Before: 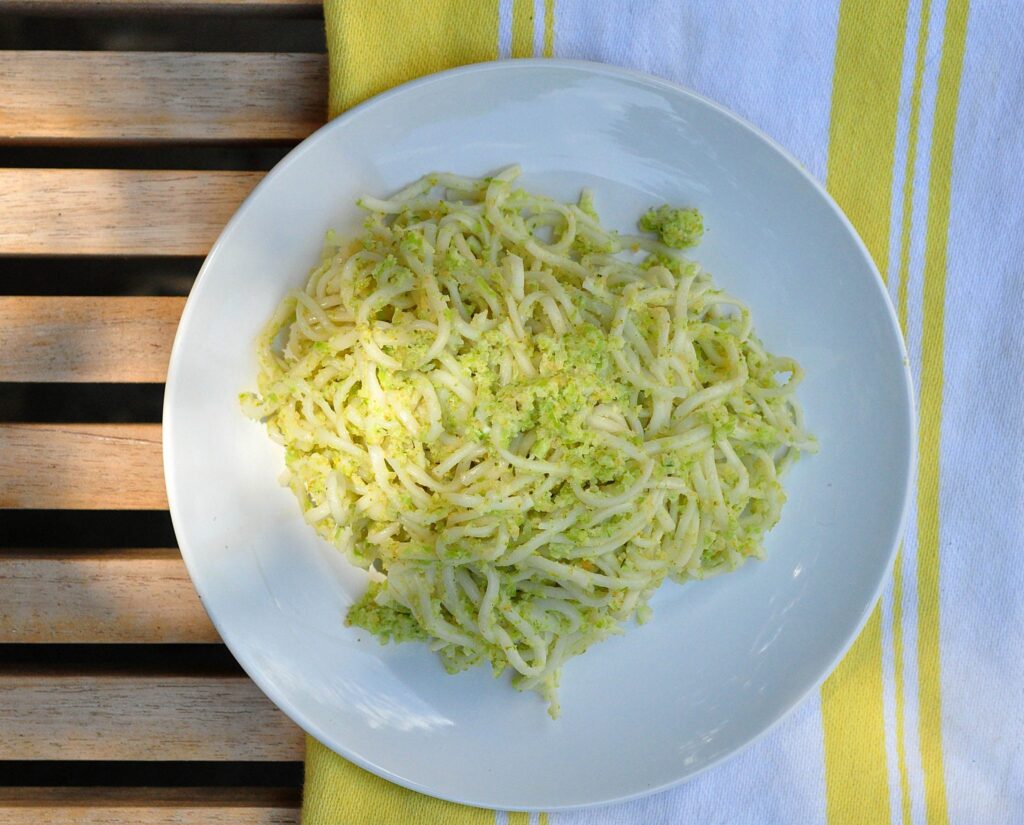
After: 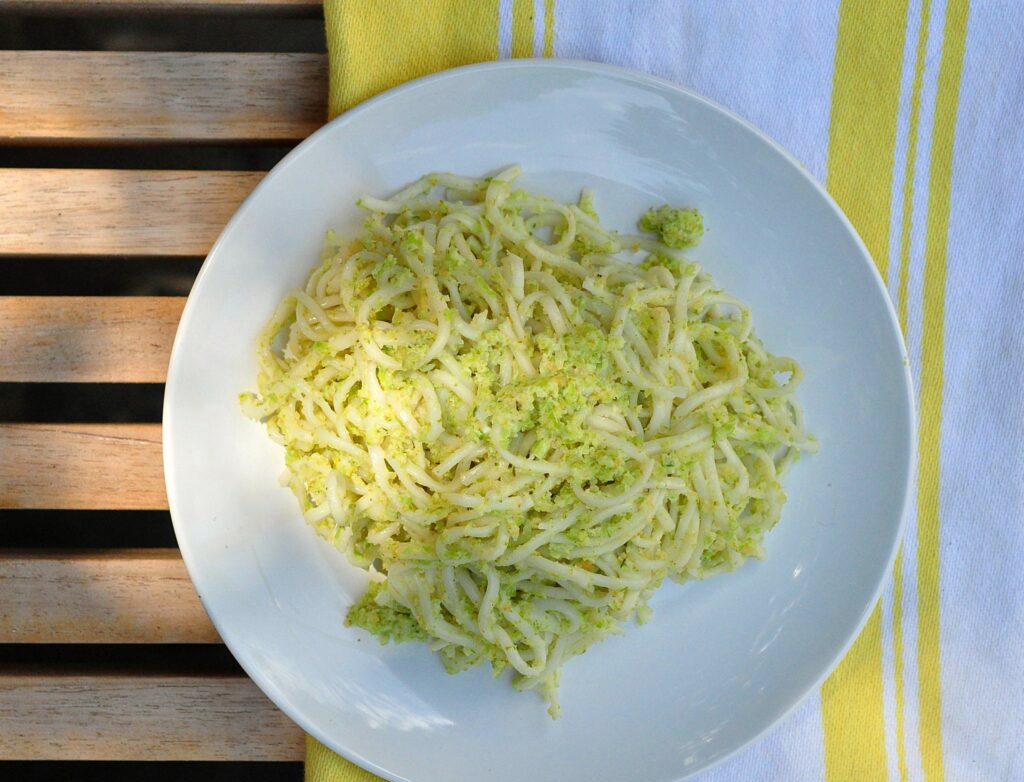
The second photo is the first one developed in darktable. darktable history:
white balance: red 1.009, blue 0.985
crop and rotate: top 0%, bottom 5.097%
